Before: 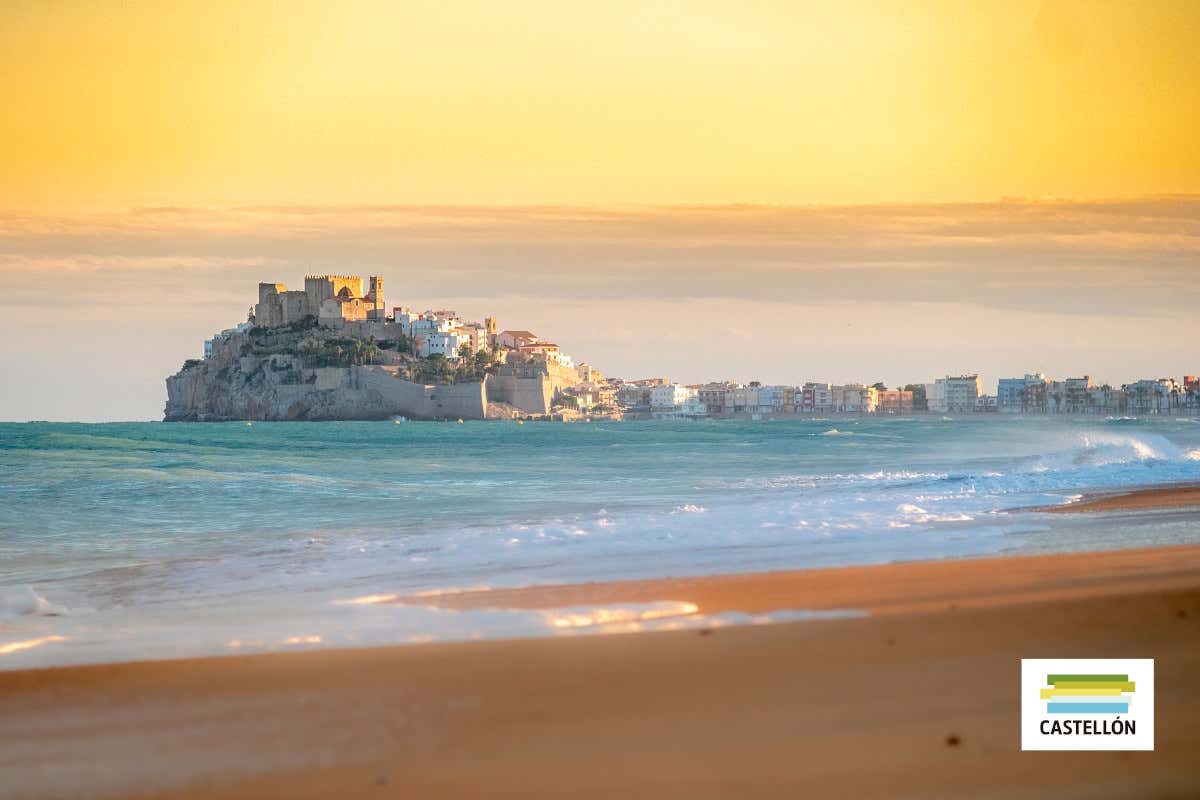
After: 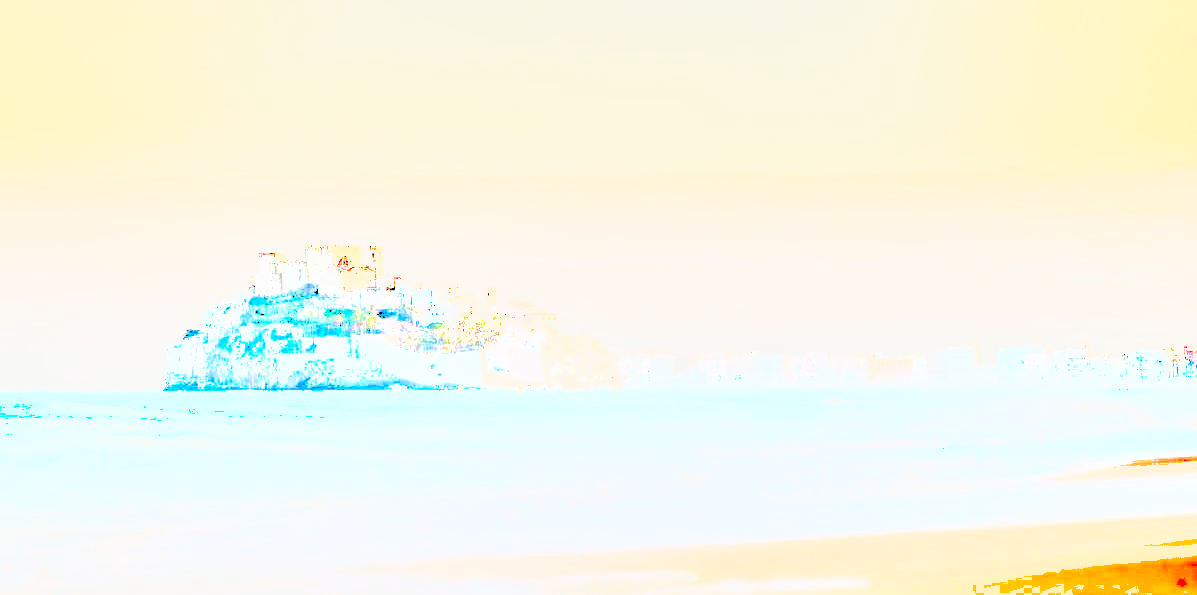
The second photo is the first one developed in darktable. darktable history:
crop: top 3.971%, bottom 21.616%
tone equalizer: -7 EV -0.639 EV, -6 EV 0.963 EV, -5 EV -0.441 EV, -4 EV 0.41 EV, -3 EV 0.406 EV, -2 EV 0.151 EV, -1 EV -0.146 EV, +0 EV -0.372 EV, smoothing 1
shadows and highlights: shadows 58.29, soften with gaussian
base curve: curves: ch0 [(0, 0) (0.028, 0.03) (0.121, 0.232) (0.46, 0.748) (0.859, 0.968) (1, 1)], preserve colors none
levels: levels [0.246, 0.256, 0.506]
